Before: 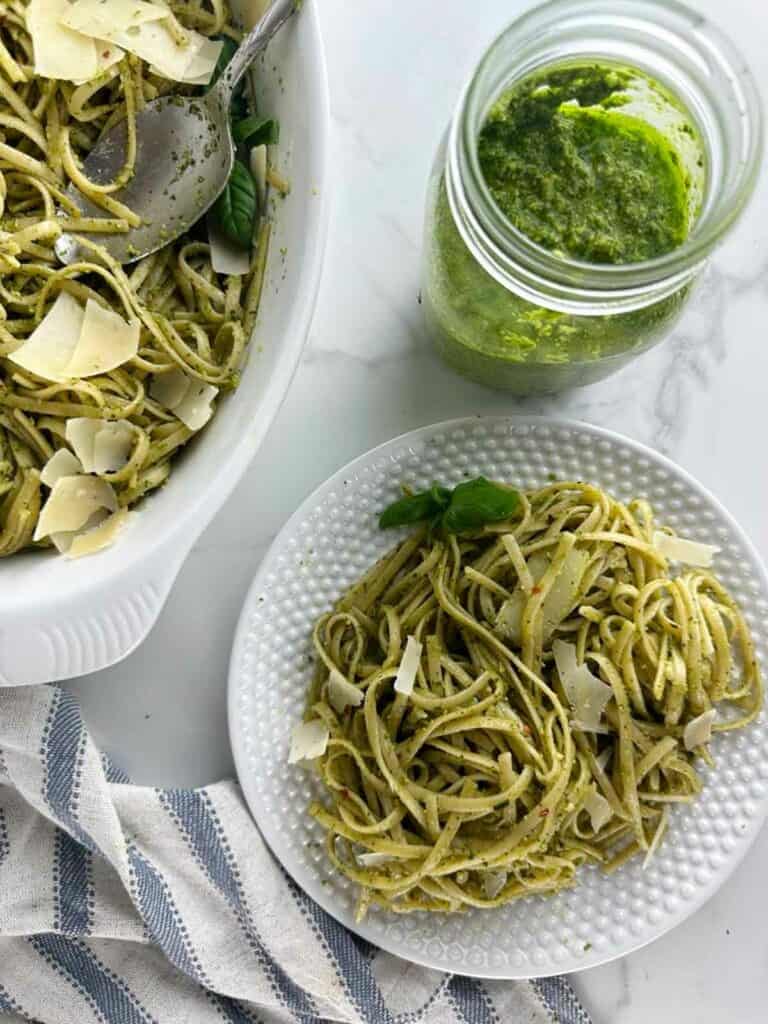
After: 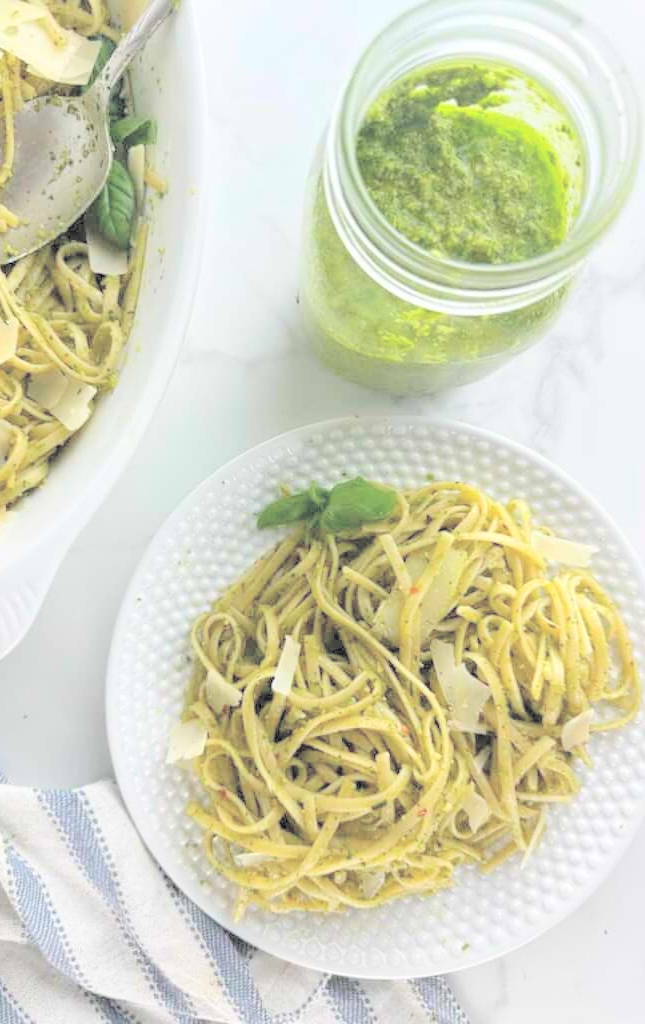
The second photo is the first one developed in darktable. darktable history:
contrast brightness saturation: brightness 0.982
crop: left 15.924%
